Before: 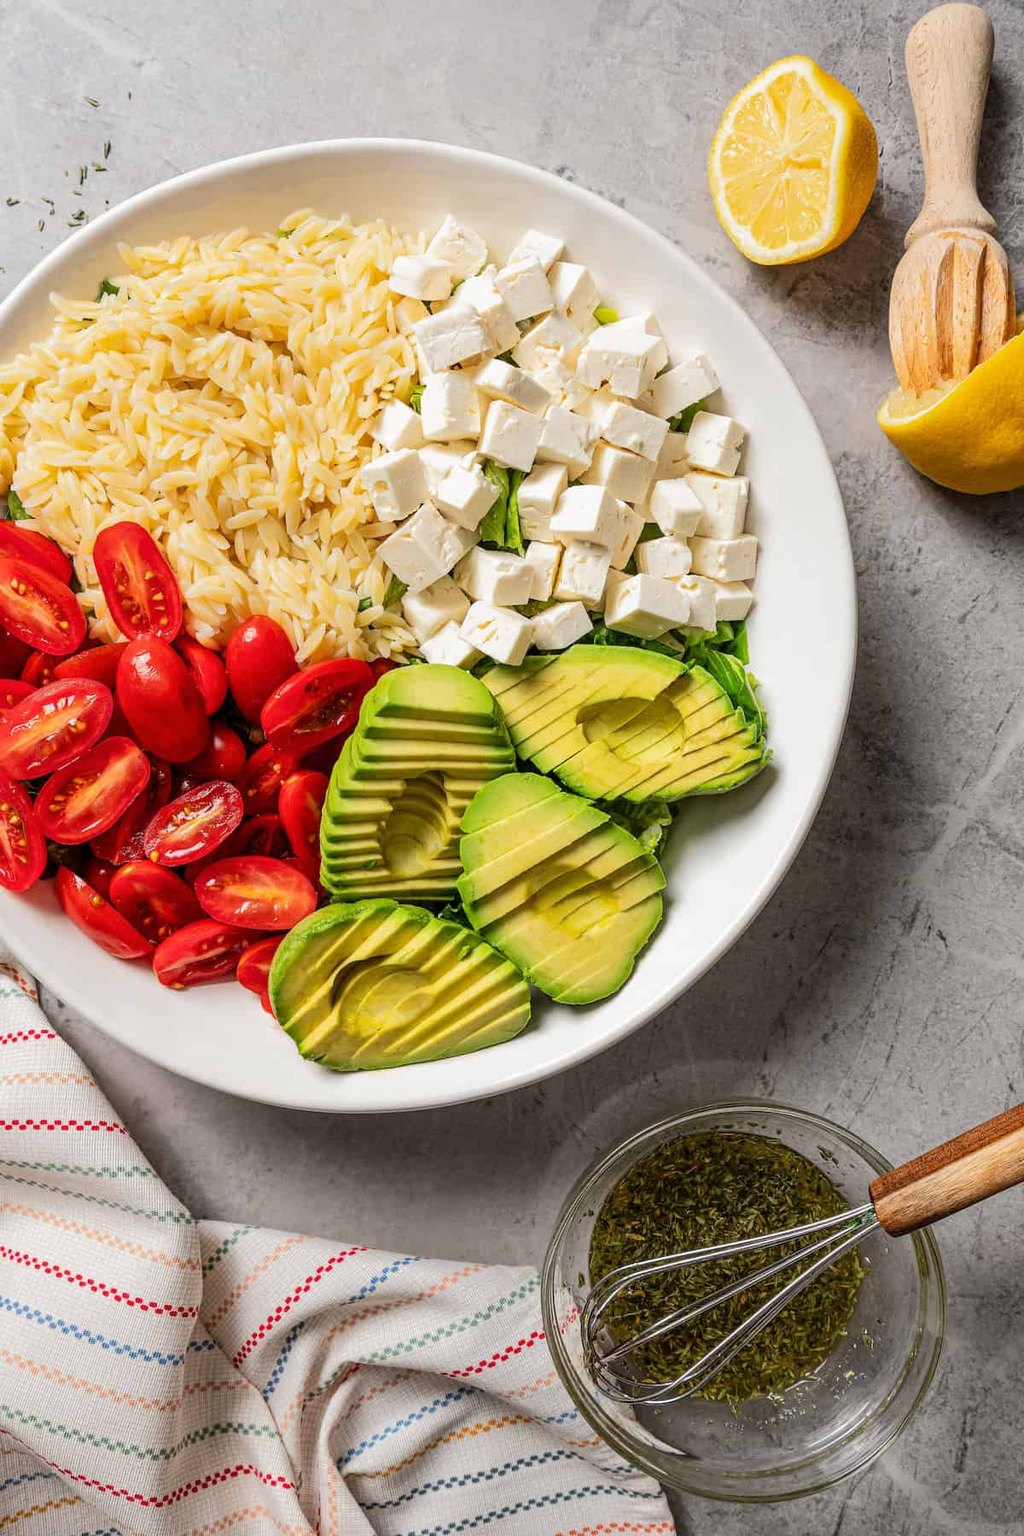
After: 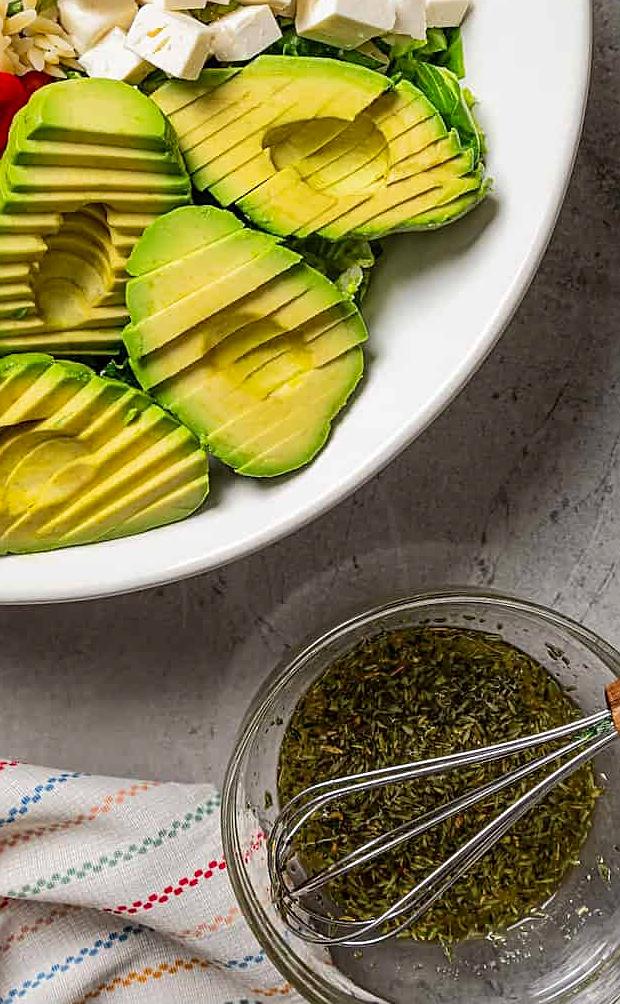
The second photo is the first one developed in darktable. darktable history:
contrast brightness saturation: contrast 0.045, saturation 0.068
sharpen: on, module defaults
crop: left 34.486%, top 38.9%, right 13.813%, bottom 5.269%
